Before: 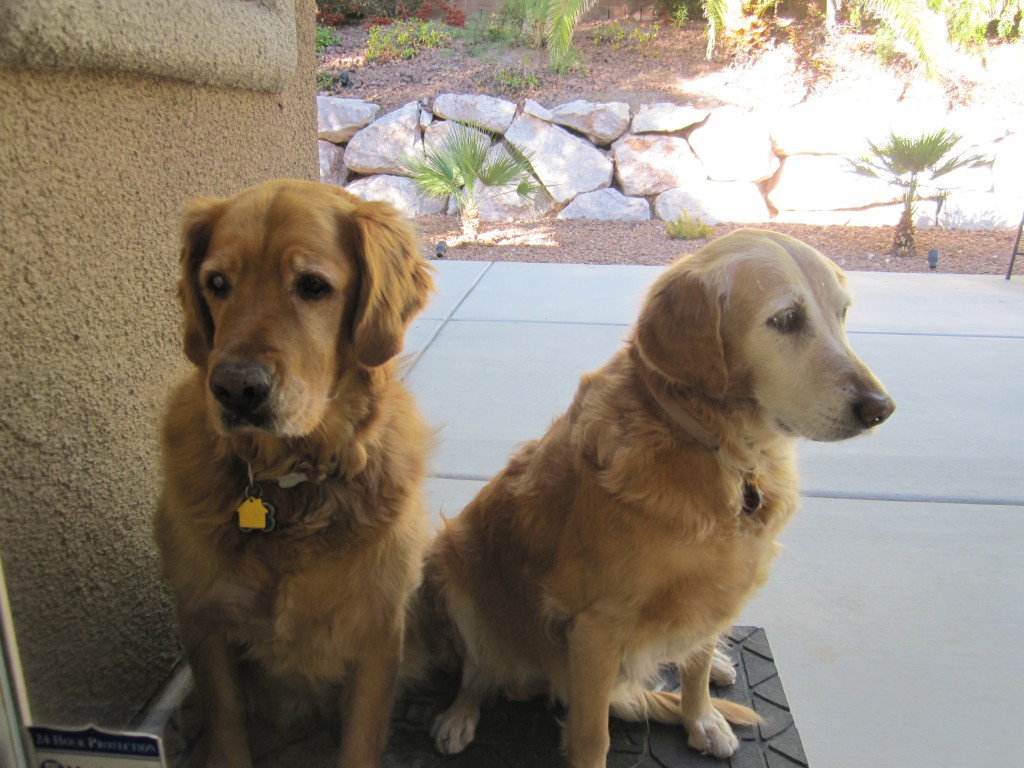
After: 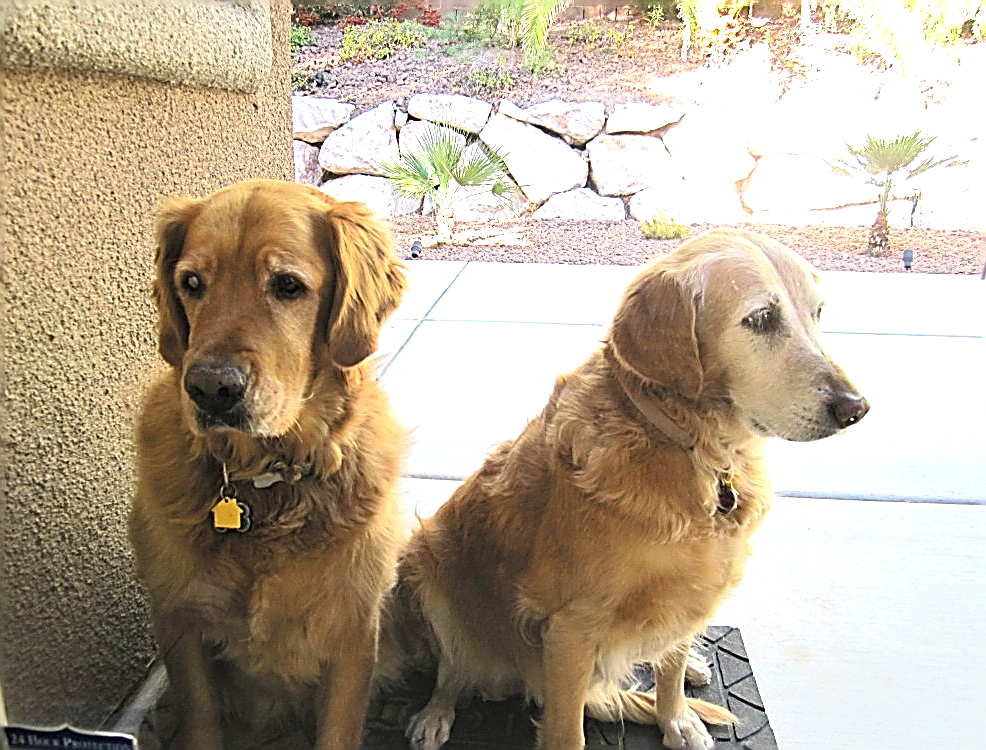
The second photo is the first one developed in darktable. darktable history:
exposure: exposure 1 EV, compensate highlight preservation false
contrast brightness saturation: contrast 0.08, saturation 0.02
crop and rotate: left 2.536%, right 1.107%, bottom 2.246%
sharpen: amount 2
